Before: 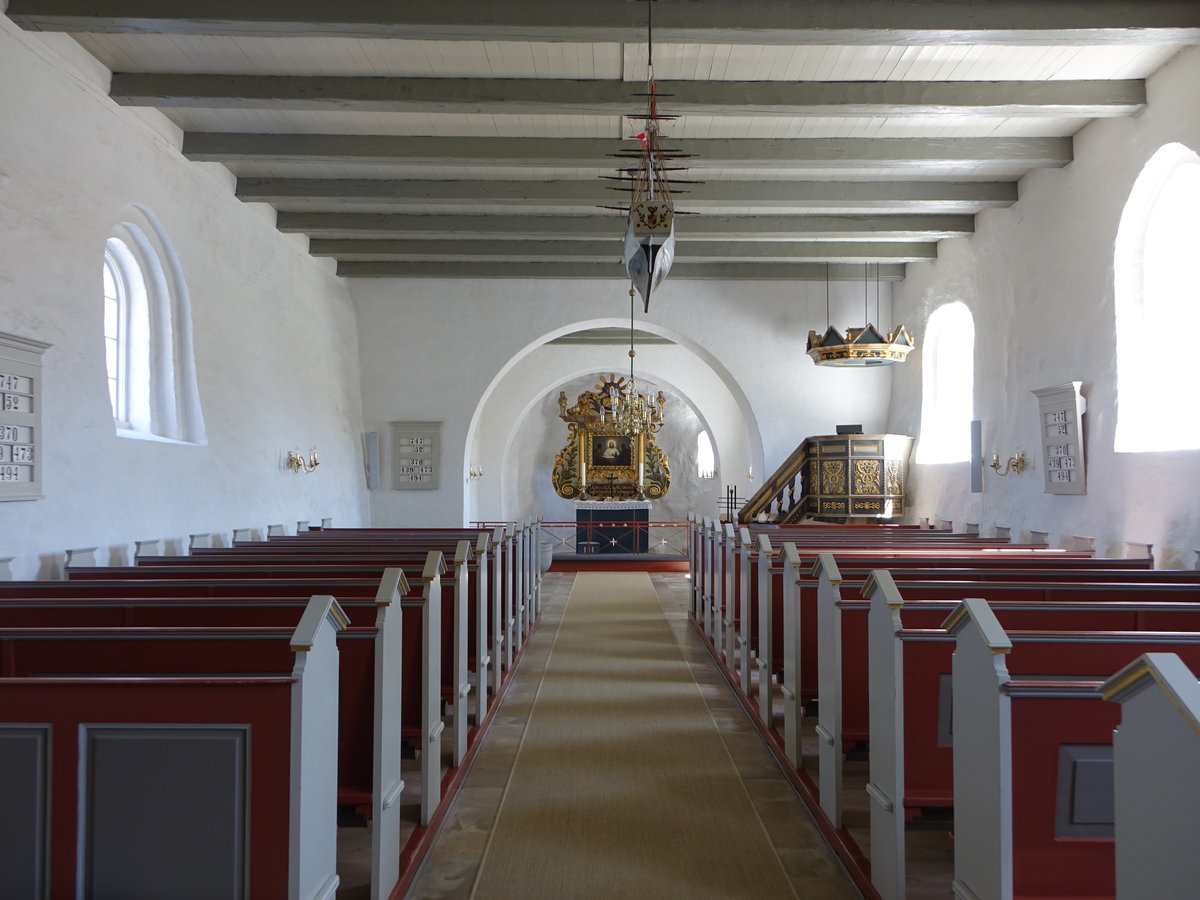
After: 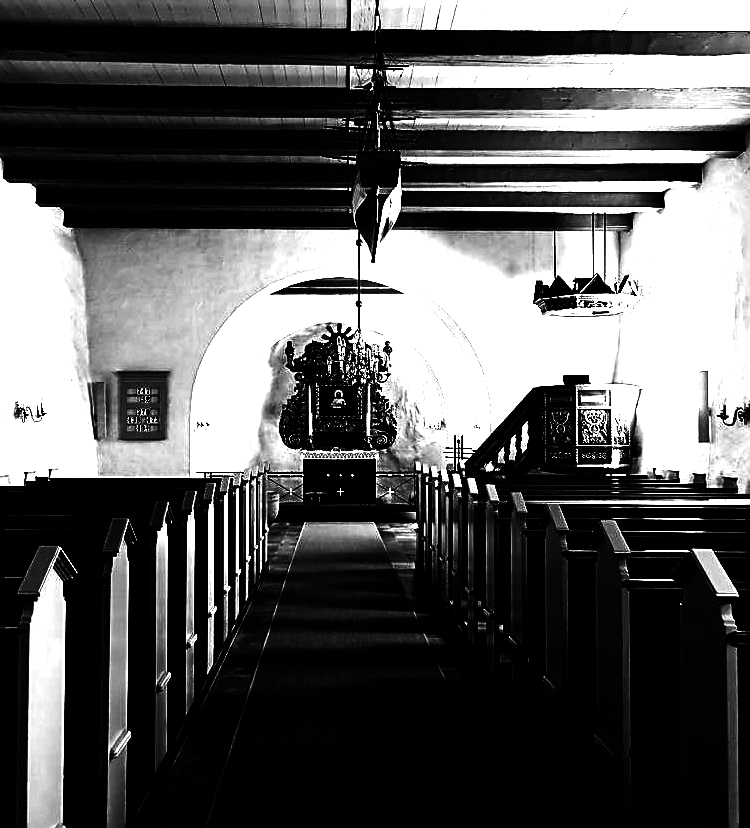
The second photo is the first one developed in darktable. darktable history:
crop and rotate: left 22.792%, top 5.63%, right 14.631%, bottom 2.26%
color calibration: output gray [0.21, 0.42, 0.37, 0], illuminant same as pipeline (D50), adaptation XYZ, x 0.346, y 0.358, temperature 5022.62 K
levels: levels [0, 0.281, 0.562]
sharpen: on, module defaults
contrast brightness saturation: contrast 0.772, brightness -0.981, saturation 0.989
